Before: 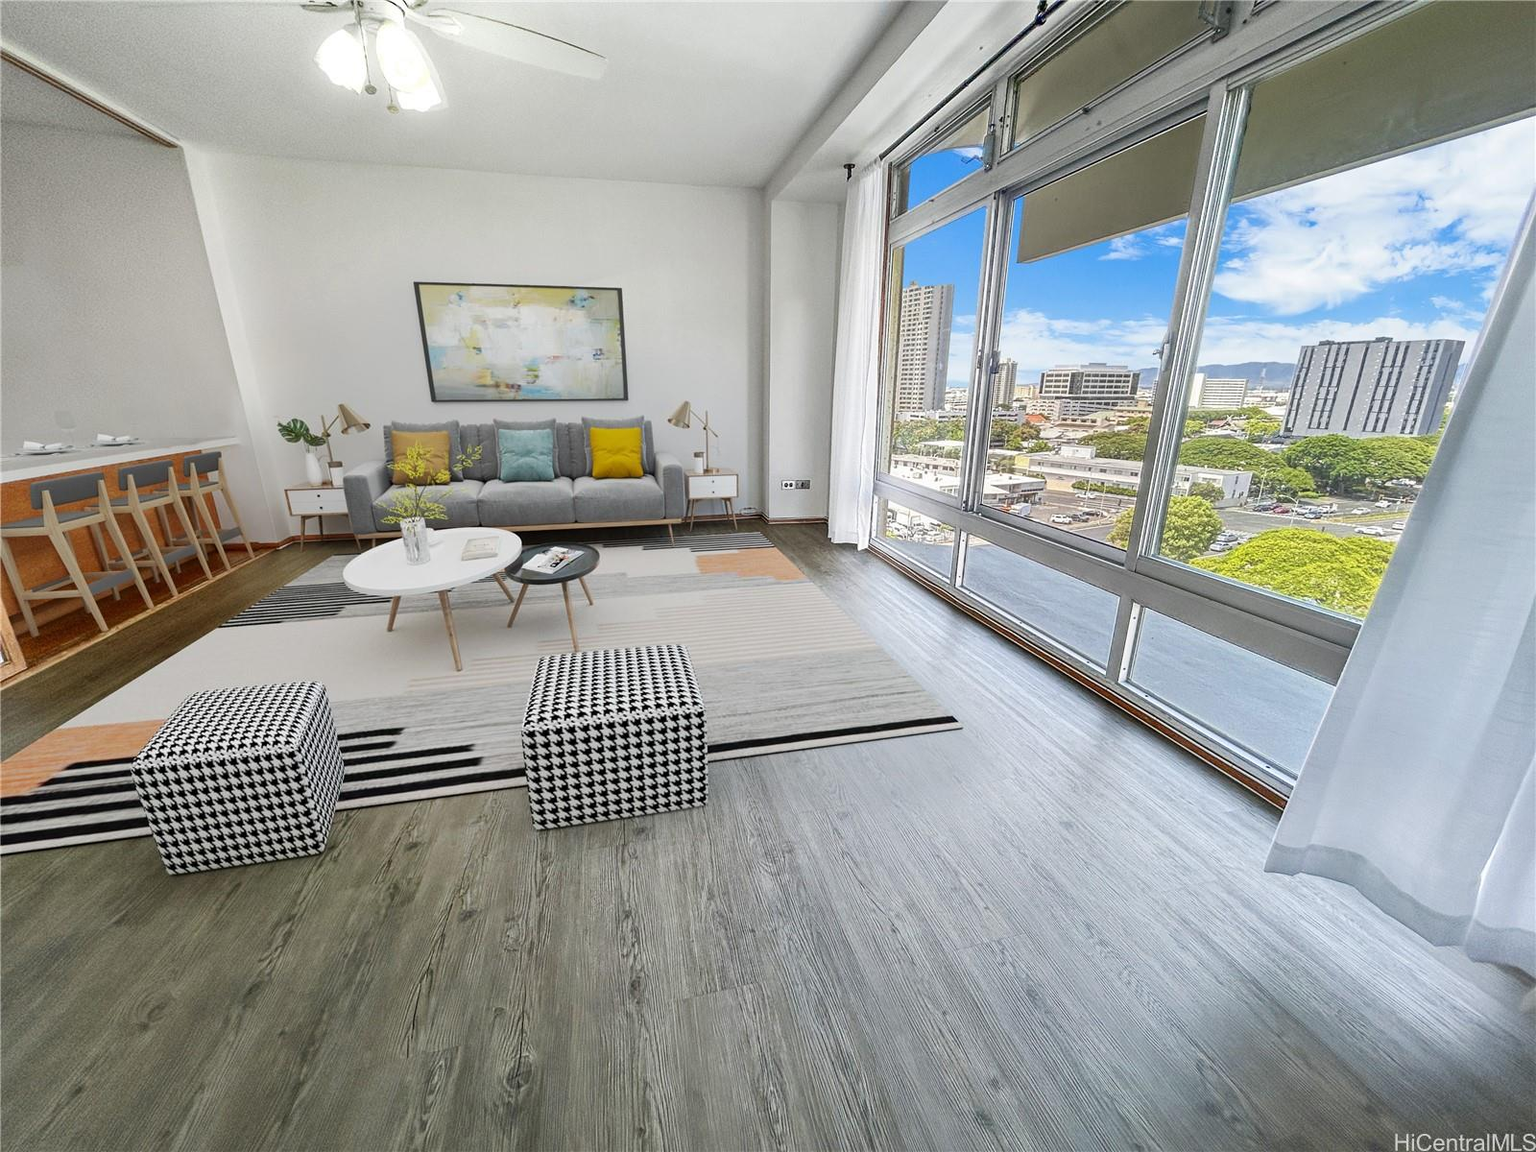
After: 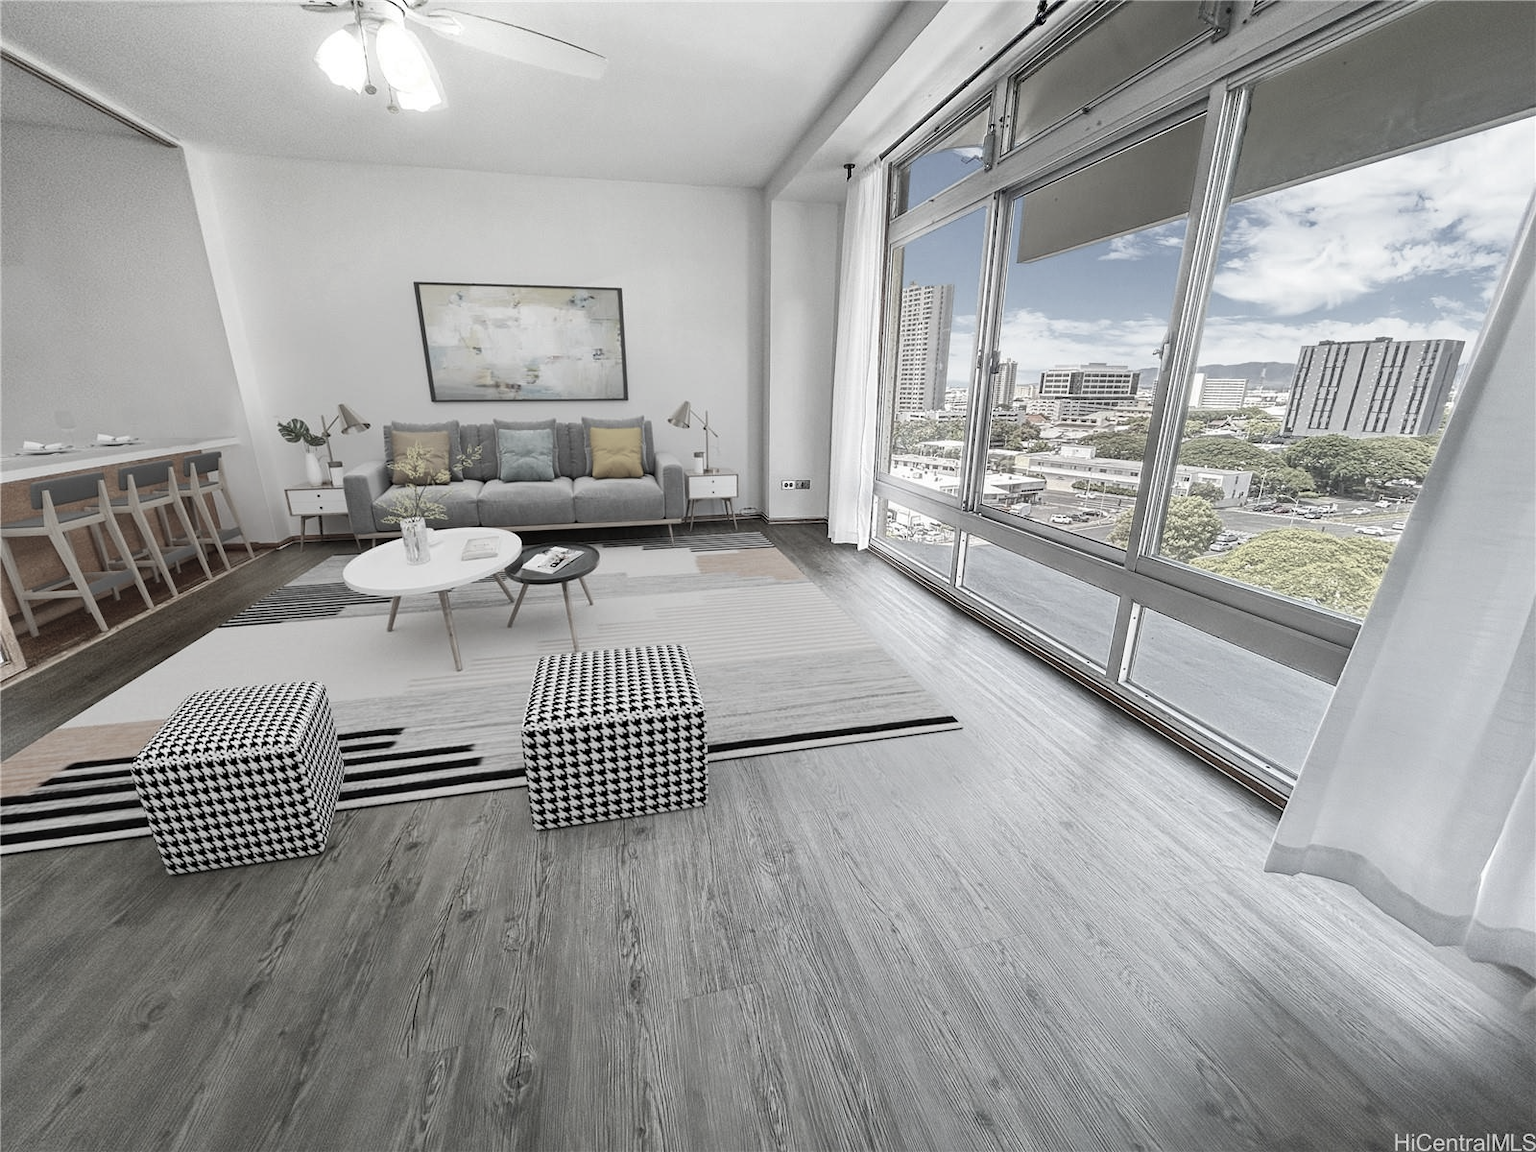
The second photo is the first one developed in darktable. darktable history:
color correction: highlights b* -0.029, saturation 0.262
